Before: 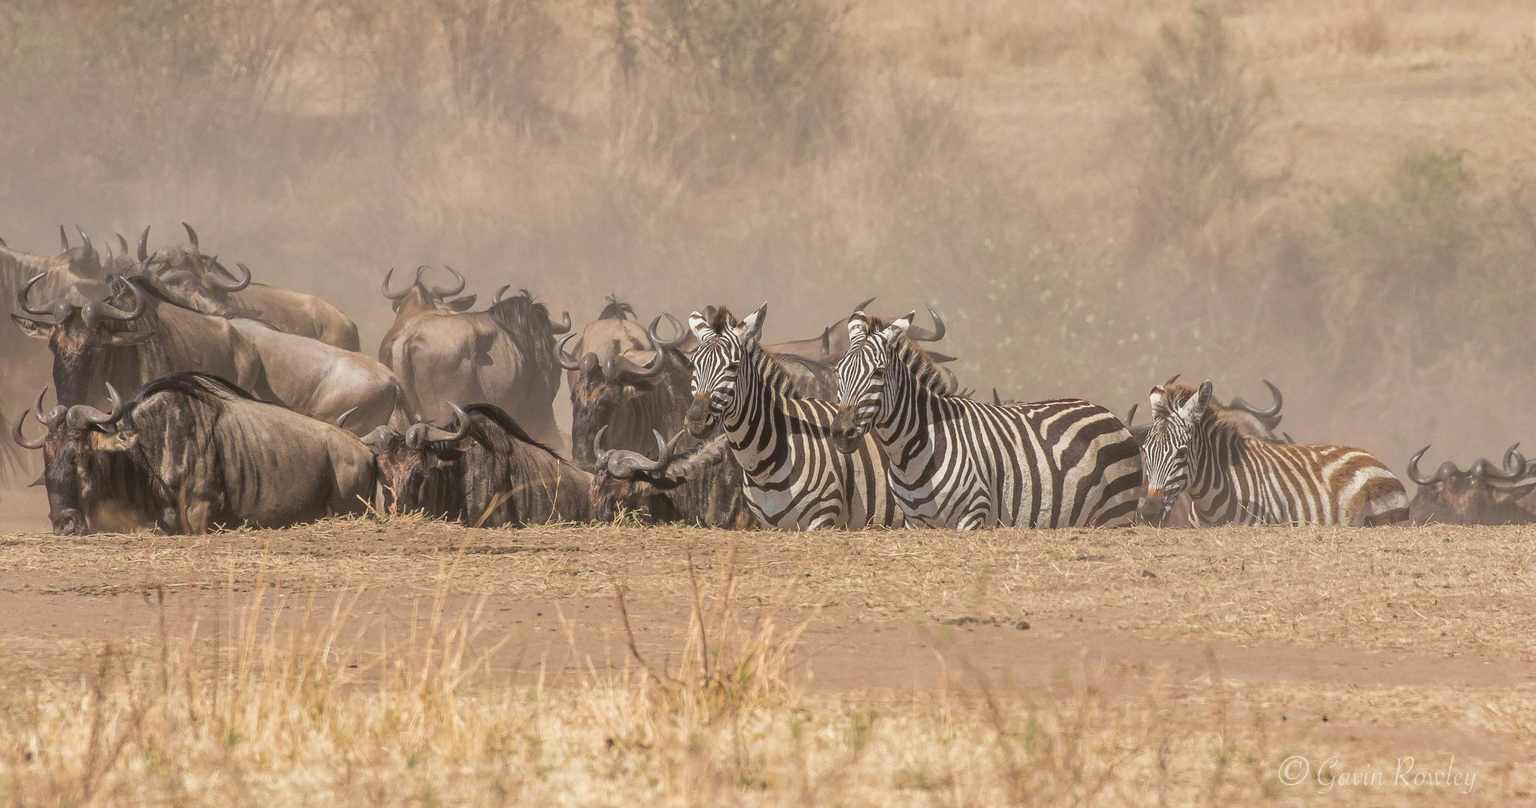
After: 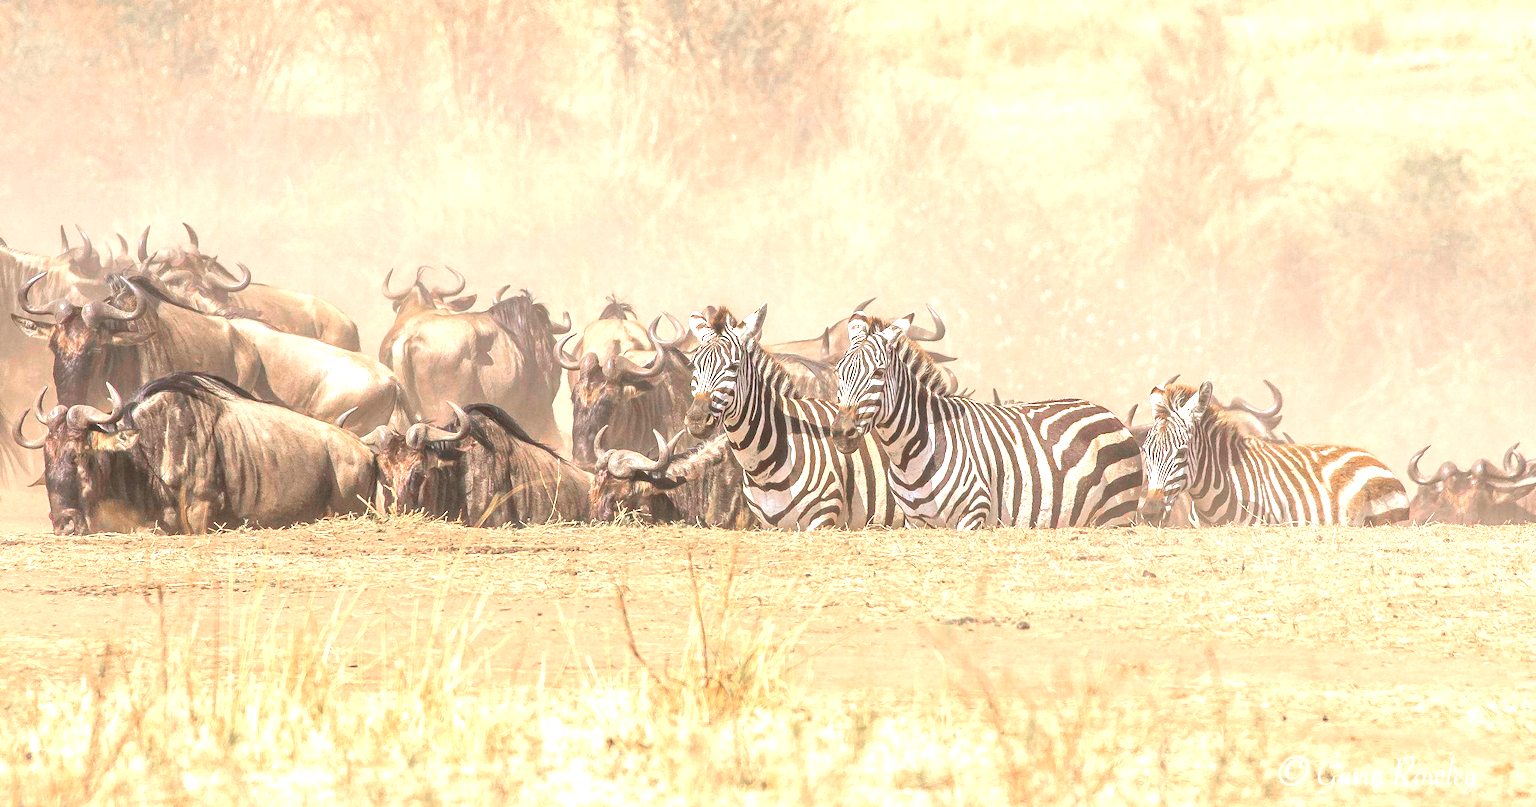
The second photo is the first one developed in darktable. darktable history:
exposure: black level correction 0, exposure 1.1 EV, compensate exposure bias true, compensate highlight preservation false
color zones: curves: ch0 [(0, 0.48) (0.209, 0.398) (0.305, 0.332) (0.429, 0.493) (0.571, 0.5) (0.714, 0.5) (0.857, 0.5) (1, 0.48)]; ch1 [(0, 0.736) (0.143, 0.625) (0.225, 0.371) (0.429, 0.256) (0.571, 0.241) (0.714, 0.213) (0.857, 0.48) (1, 0.736)]; ch2 [(0, 0.448) (0.143, 0.498) (0.286, 0.5) (0.429, 0.5) (0.571, 0.5) (0.714, 0.5) (0.857, 0.5) (1, 0.448)]
